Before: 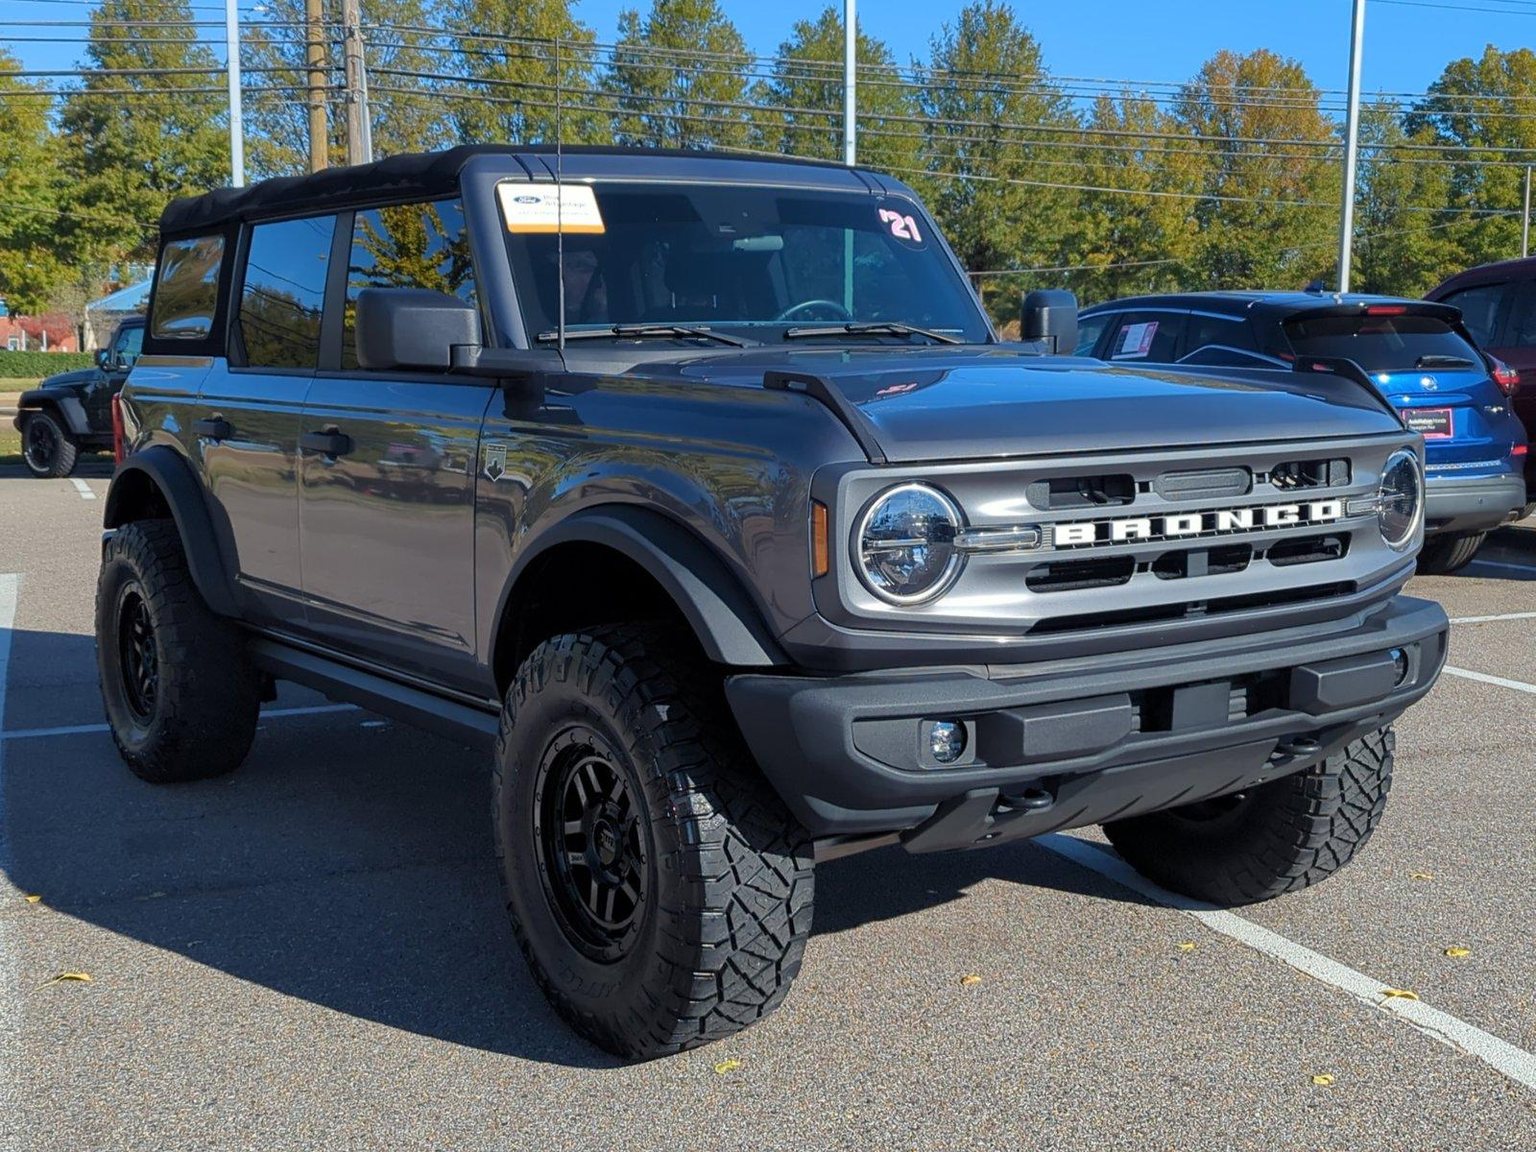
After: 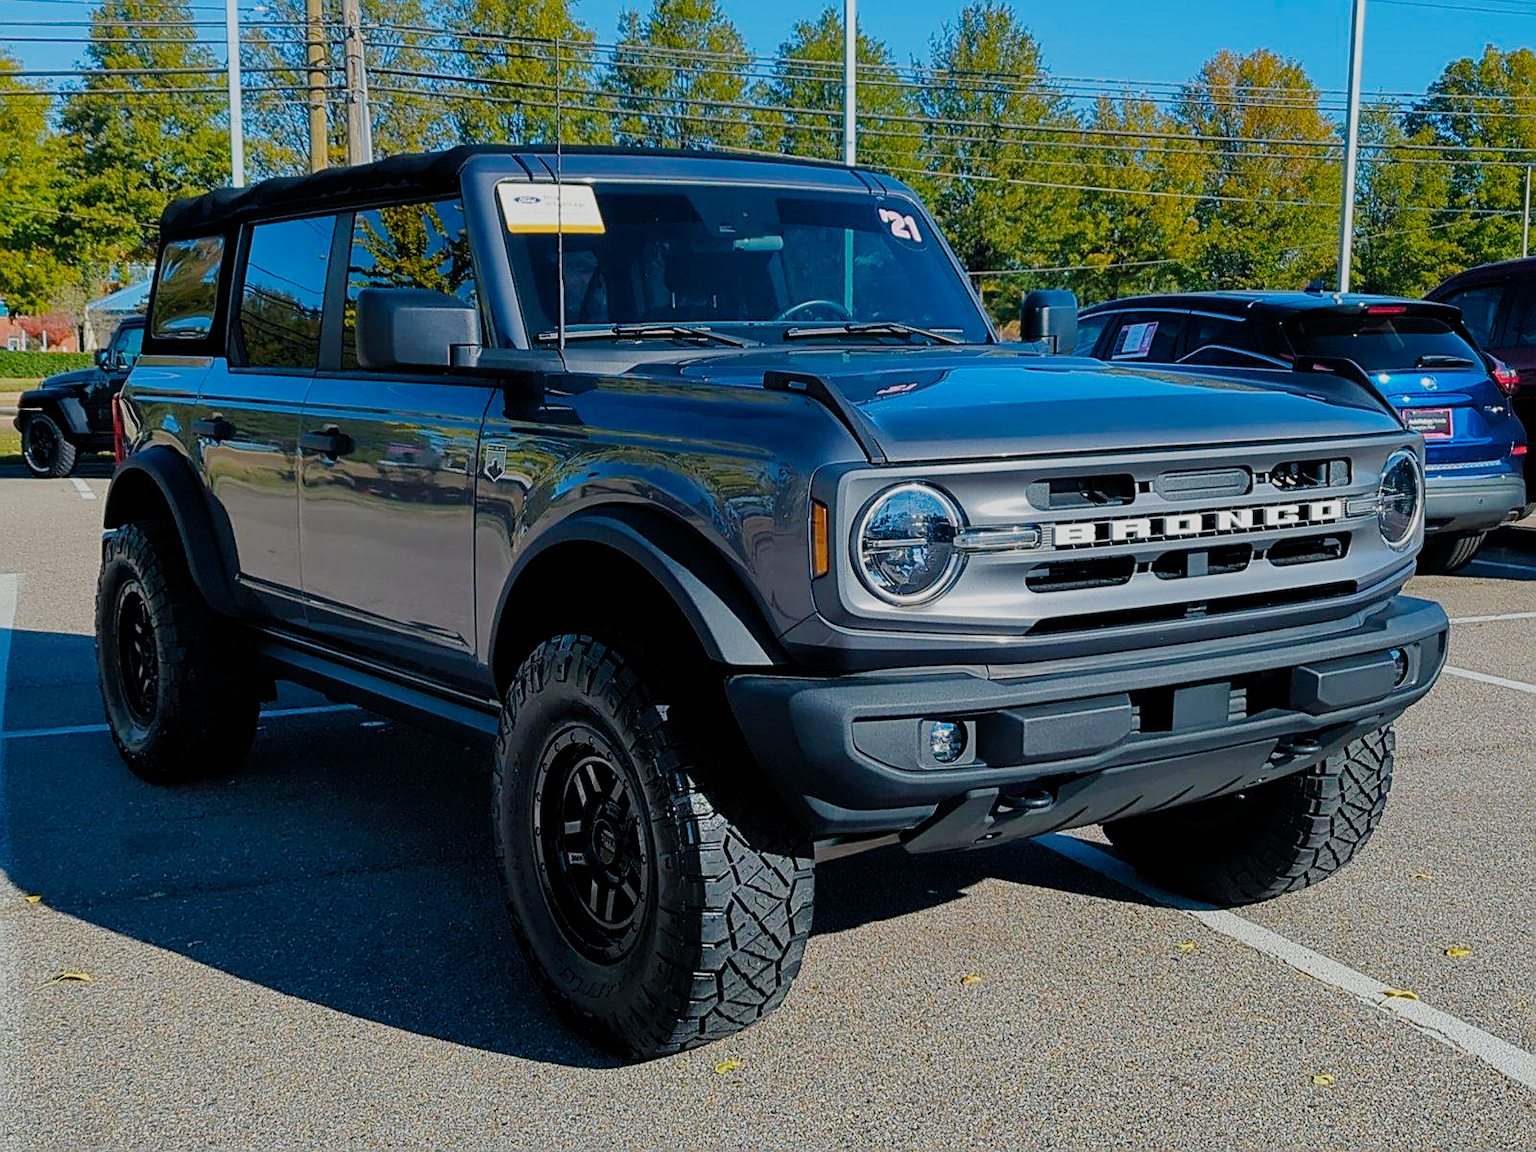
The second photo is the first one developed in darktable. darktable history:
filmic rgb: black relative exposure -7.65 EV, white relative exposure 4.56 EV, hardness 3.61, preserve chrominance no, color science v4 (2020), iterations of high-quality reconstruction 0, contrast in shadows soft
color balance rgb: shadows lift › luminance -7.391%, shadows lift › chroma 2.162%, shadows lift › hue 163.07°, perceptual saturation grading › global saturation 31.177%, global vibrance 20%
sharpen: on, module defaults
shadows and highlights: shadows 20.53, highlights -21.09, soften with gaussian
